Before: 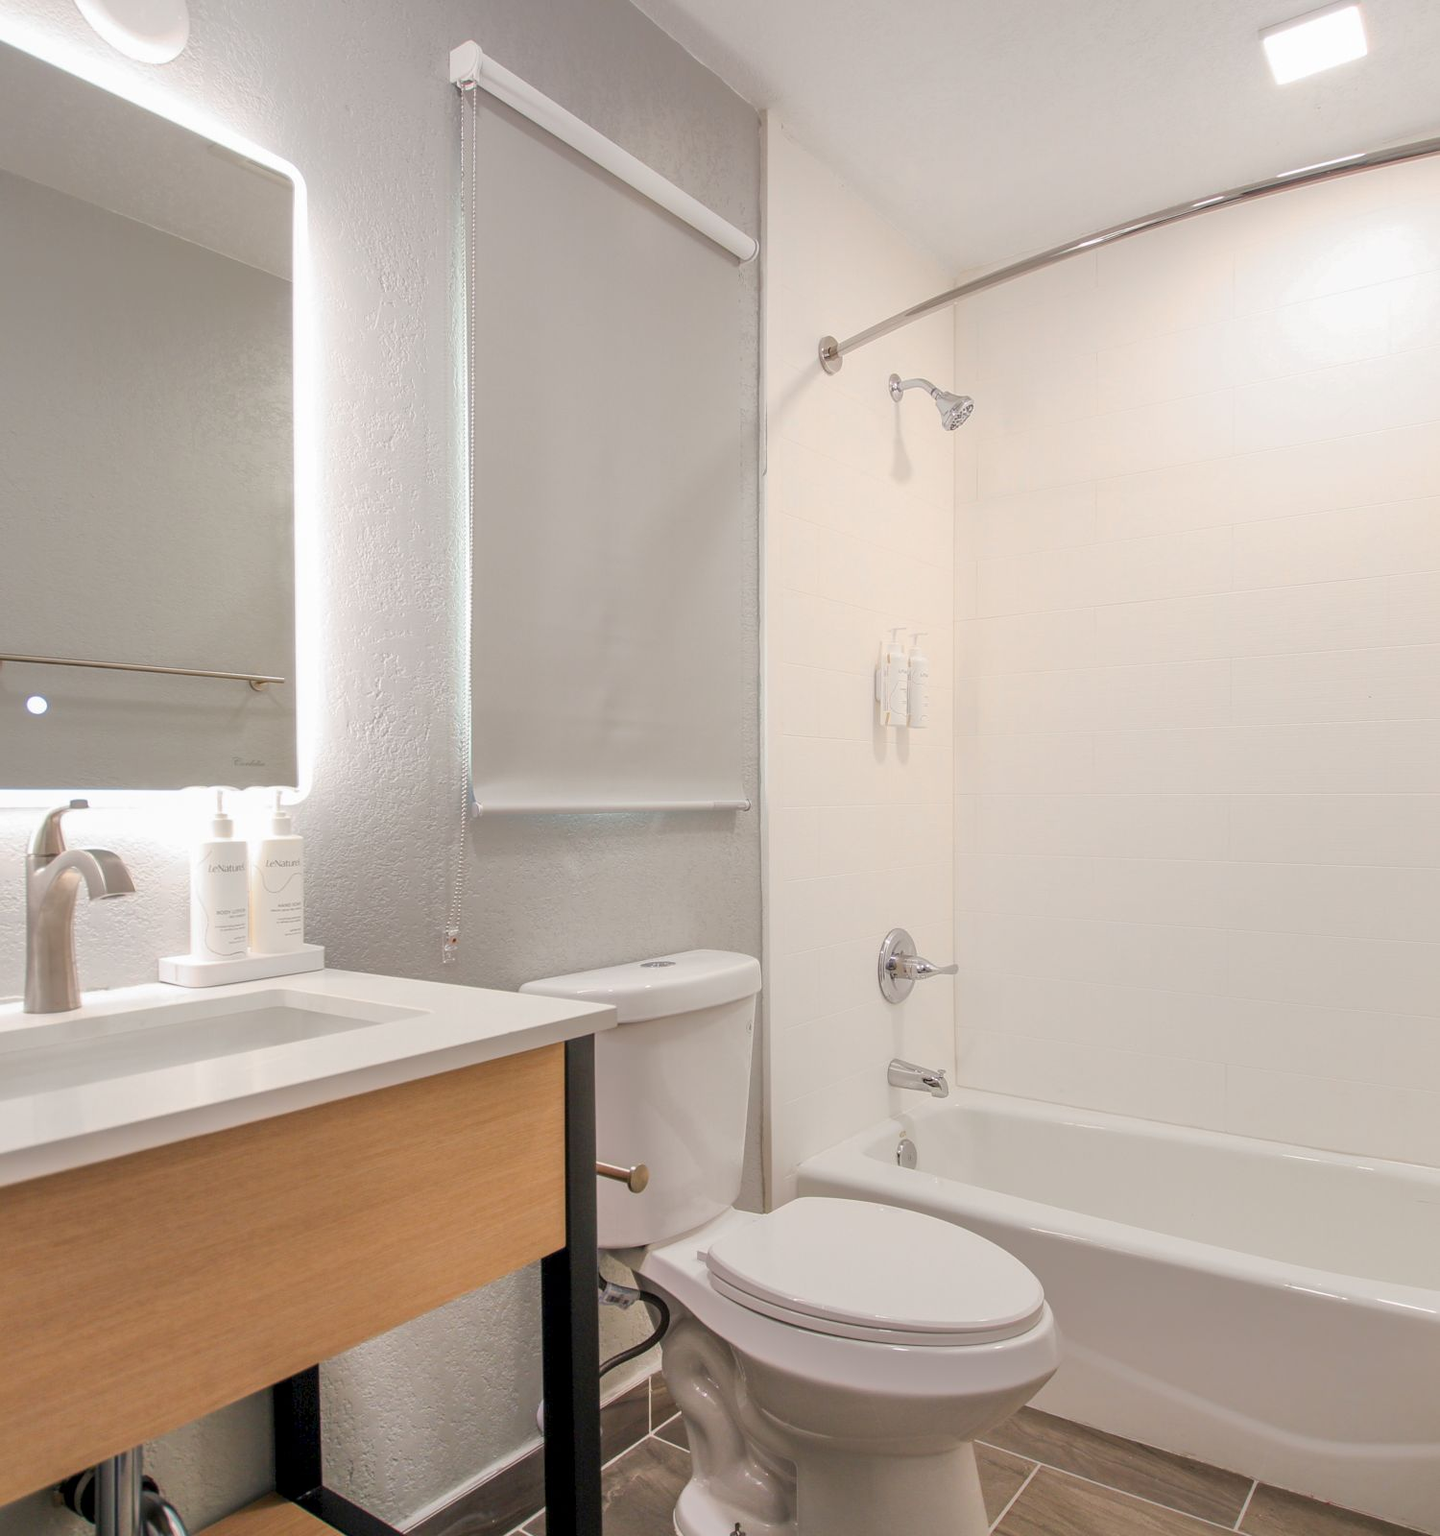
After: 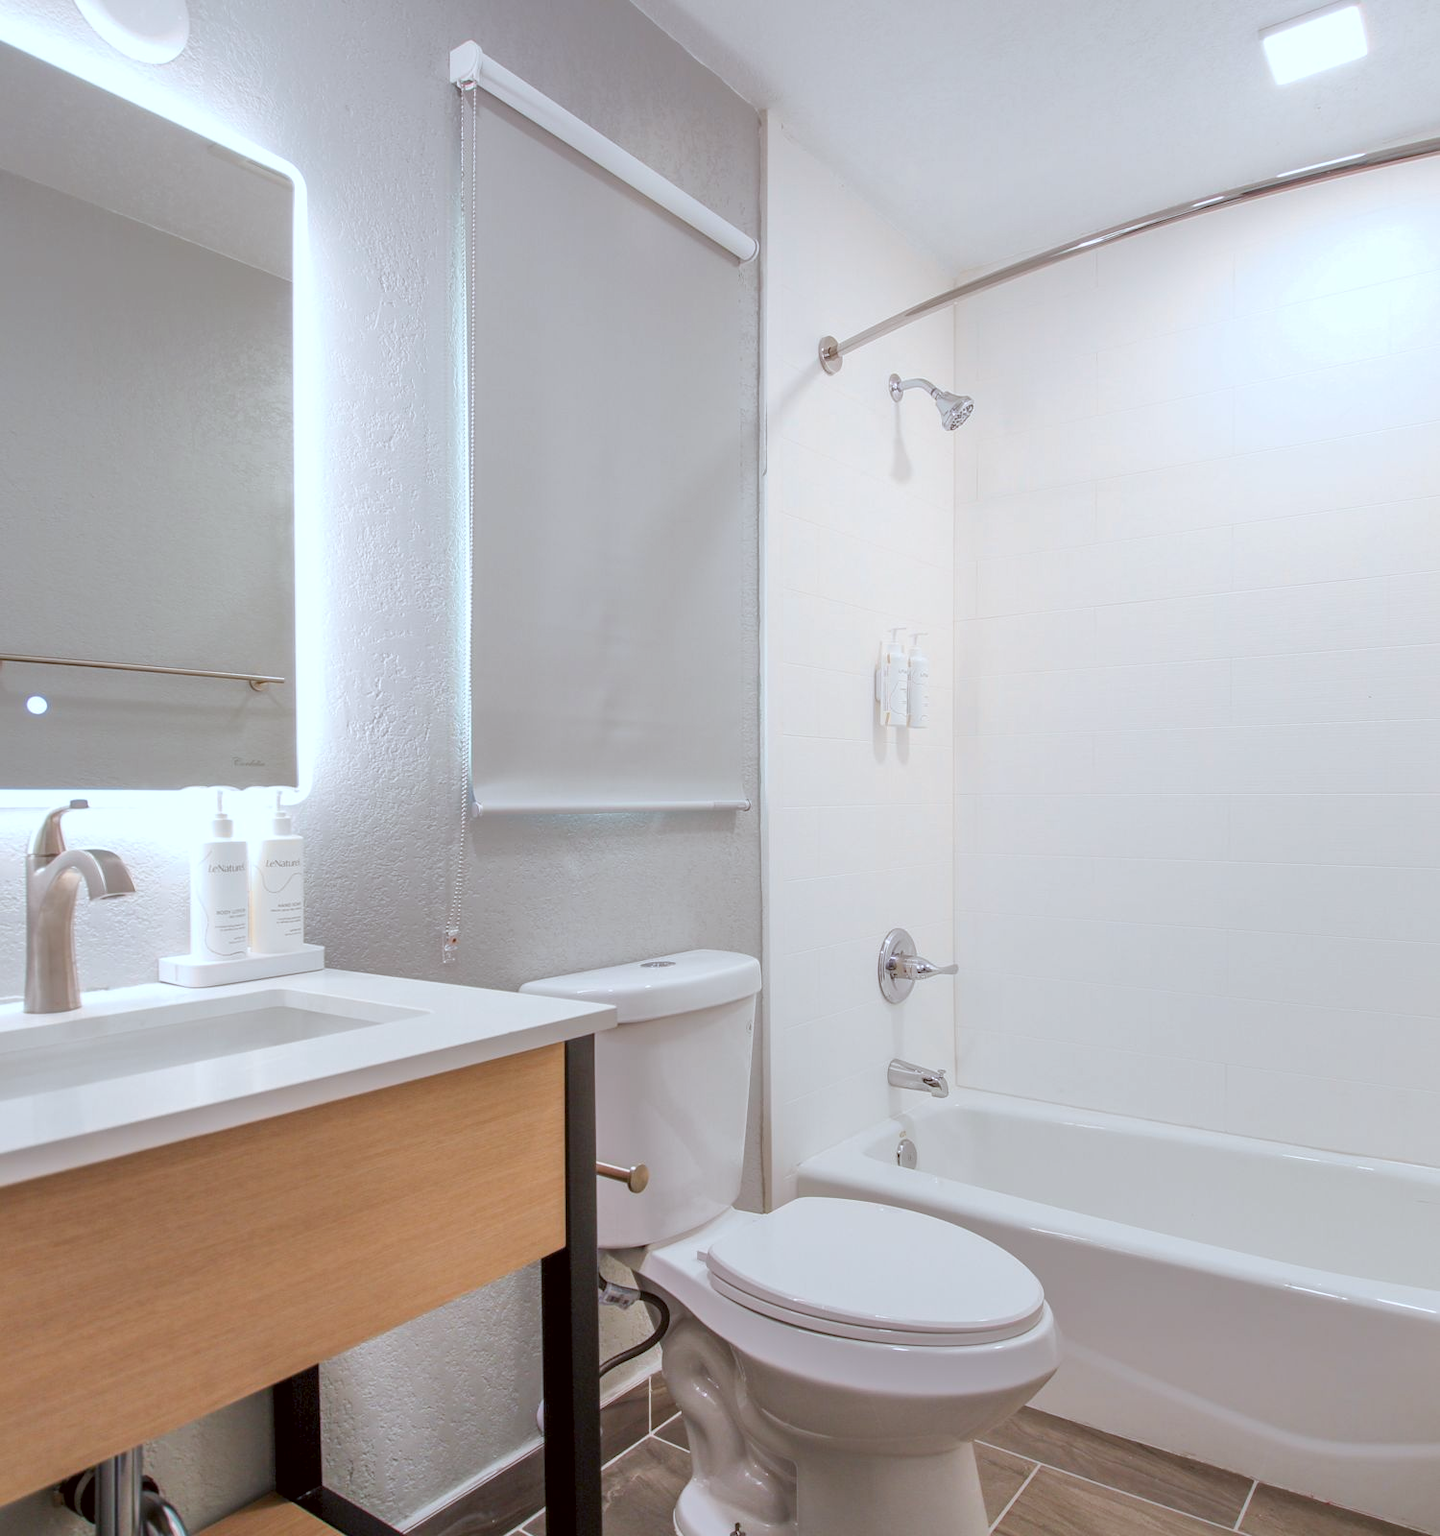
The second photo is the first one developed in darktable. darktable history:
color correction: highlights a* -4.98, highlights b* -3.76, shadows a* 3.83, shadows b* 4.08
color calibration: illuminant as shot in camera, x 0.358, y 0.373, temperature 4628.91 K
levels: levels [0, 0.492, 0.984]
